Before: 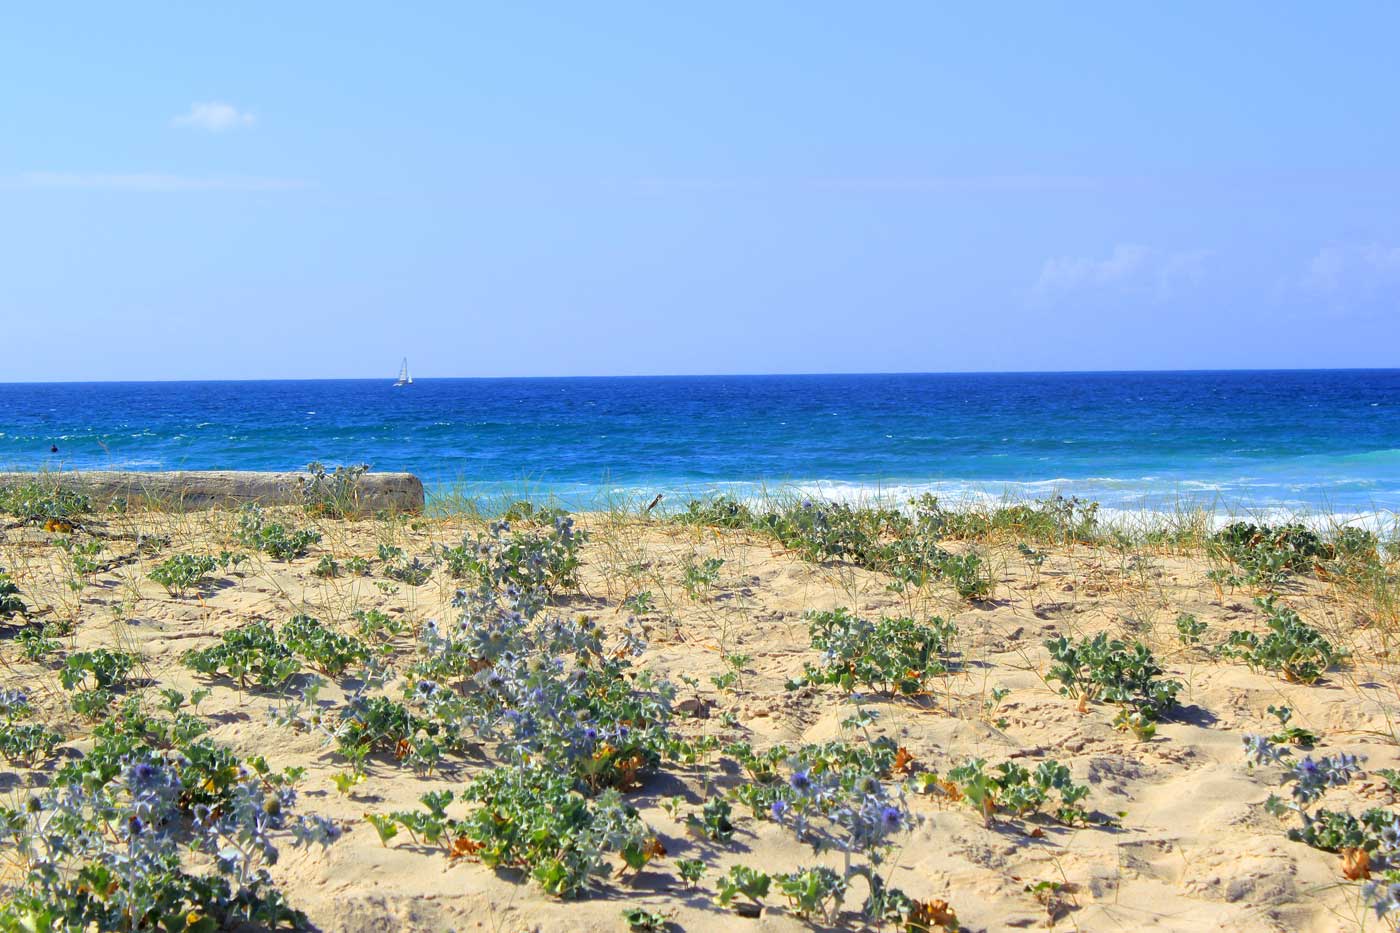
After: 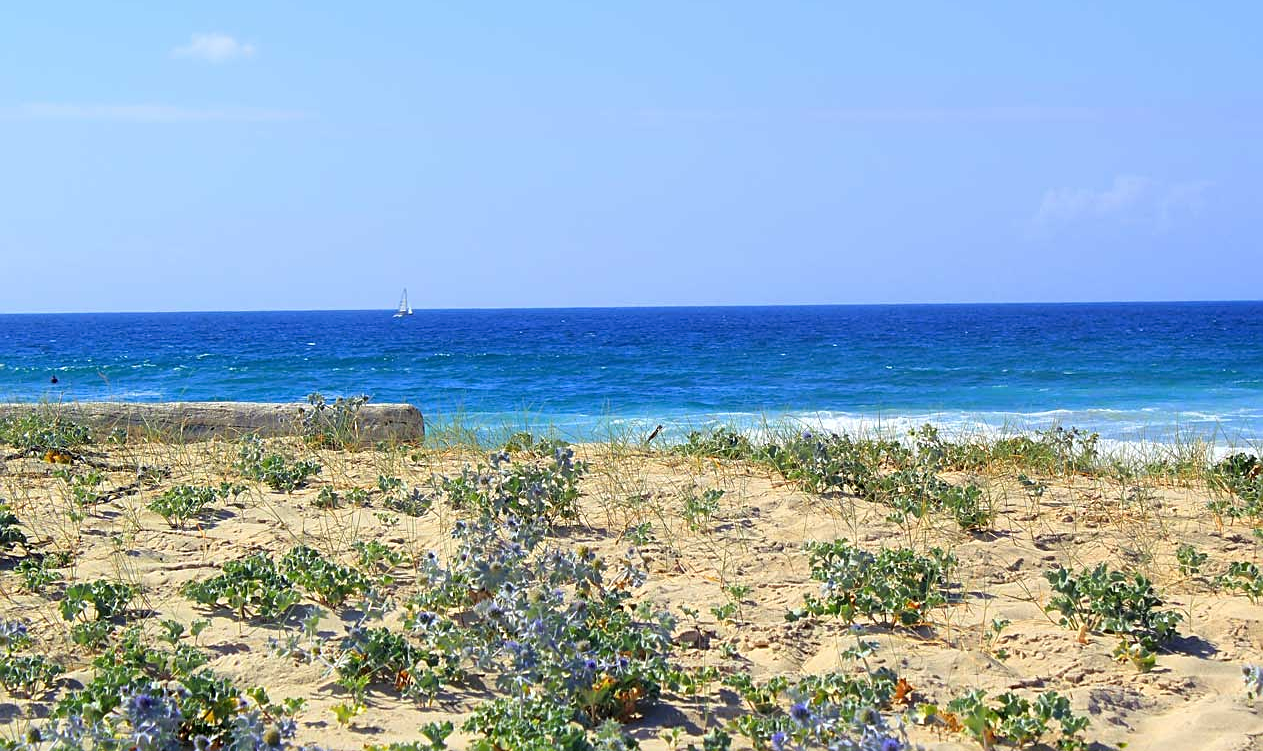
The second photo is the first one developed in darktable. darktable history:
crop: top 7.49%, right 9.717%, bottom 11.943%
sharpen: on, module defaults
